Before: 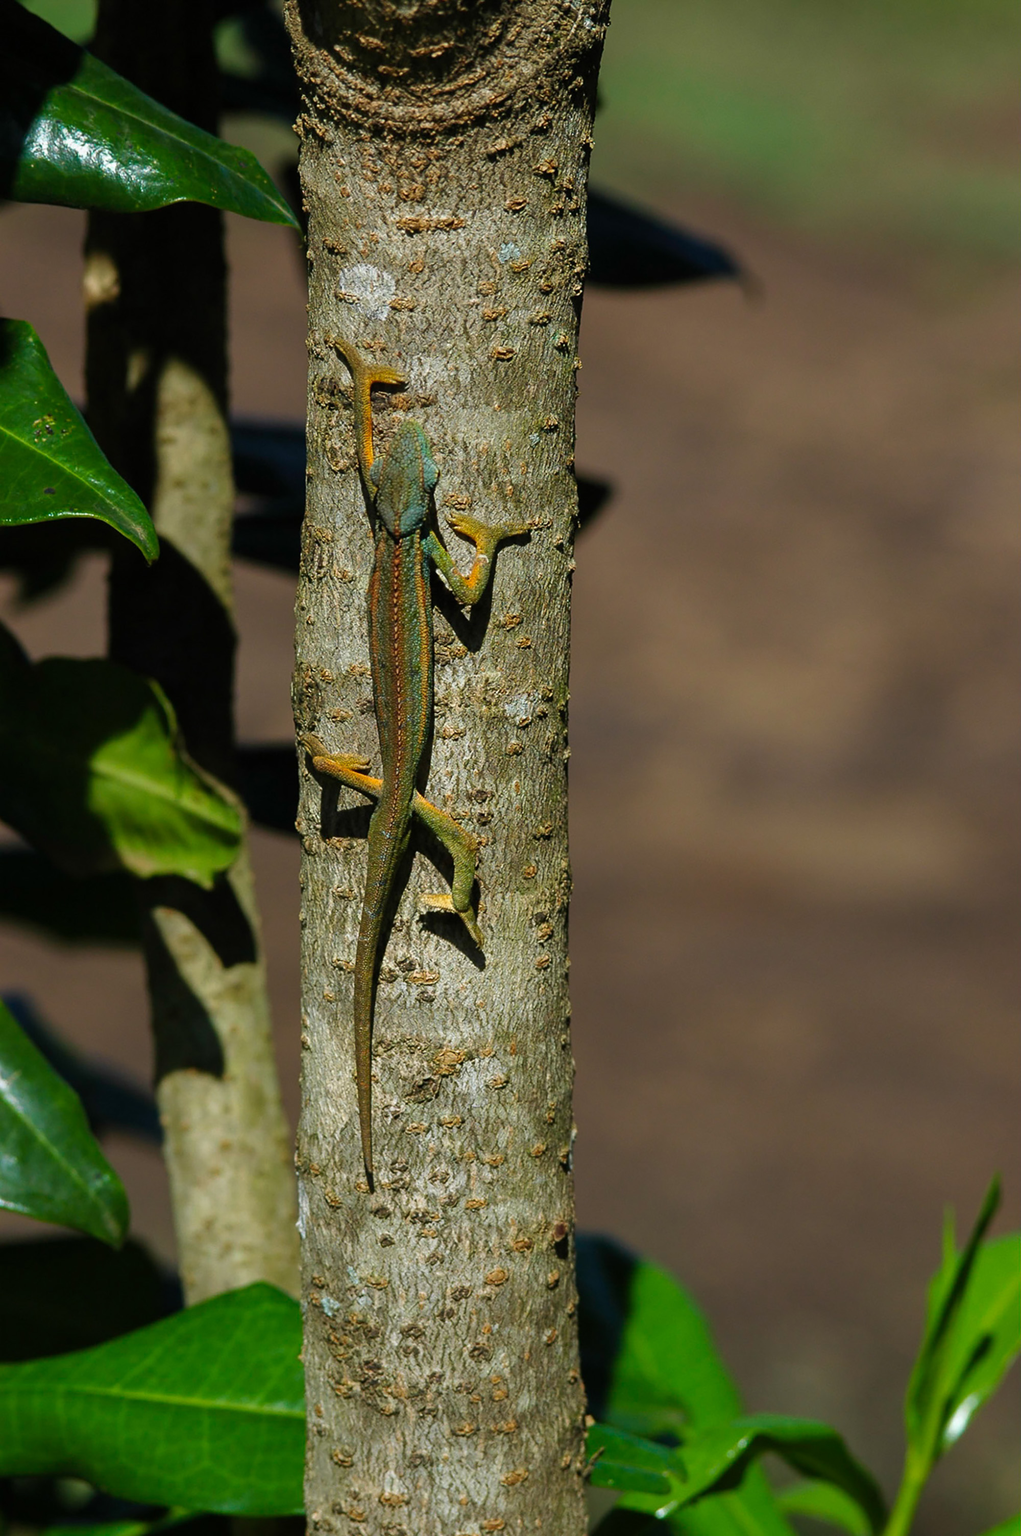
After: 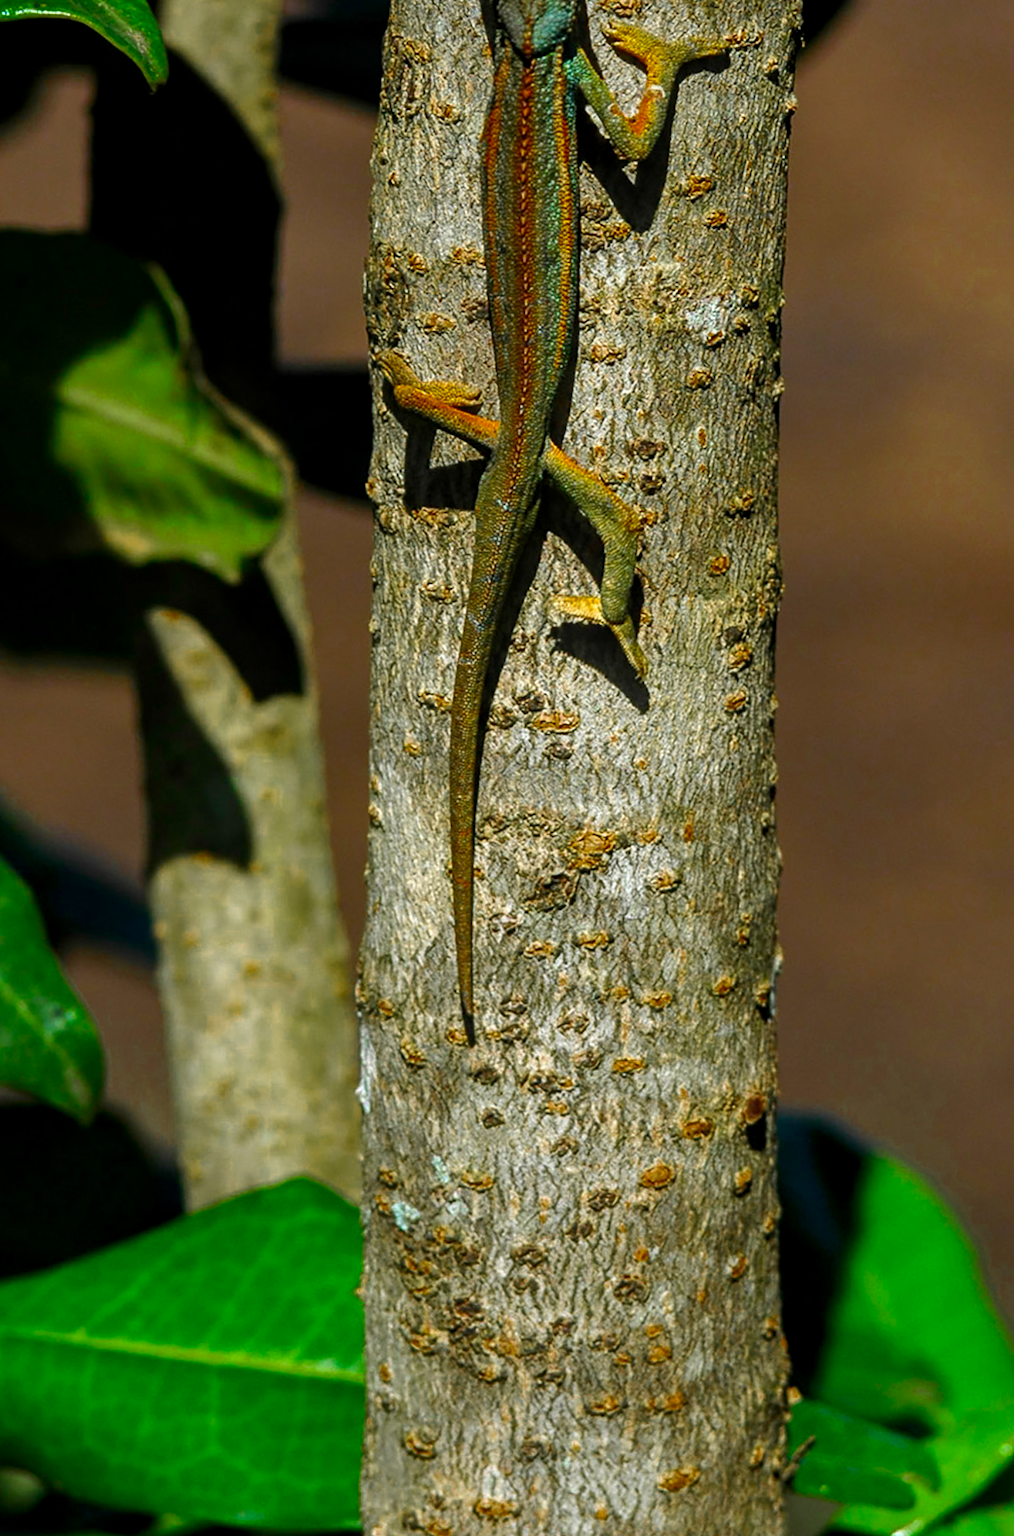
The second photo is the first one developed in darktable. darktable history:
local contrast: on, module defaults
contrast brightness saturation: contrast 0.094, saturation 0.267
crop and rotate: angle -1.06°, left 3.864%, top 31.934%, right 28.512%
color zones: curves: ch0 [(0.11, 0.396) (0.195, 0.36) (0.25, 0.5) (0.303, 0.412) (0.357, 0.544) (0.75, 0.5) (0.967, 0.328)]; ch1 [(0, 0.468) (0.112, 0.512) (0.202, 0.6) (0.25, 0.5) (0.307, 0.352) (0.357, 0.544) (0.75, 0.5) (0.963, 0.524)]
levels: levels [0, 0.48, 0.961]
